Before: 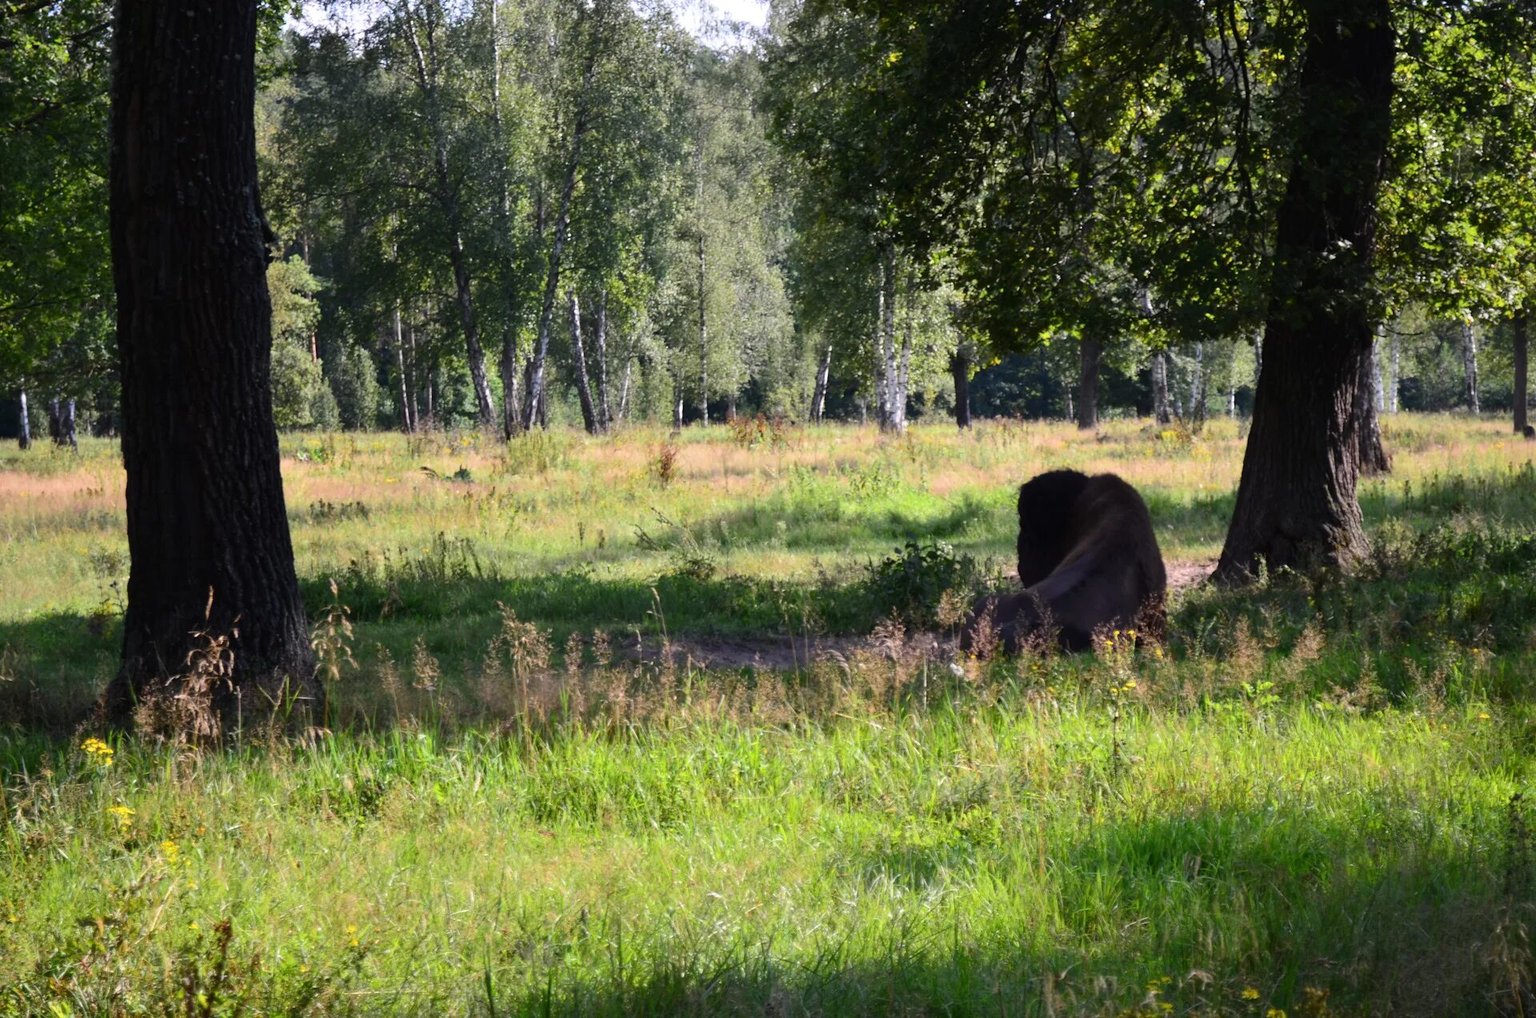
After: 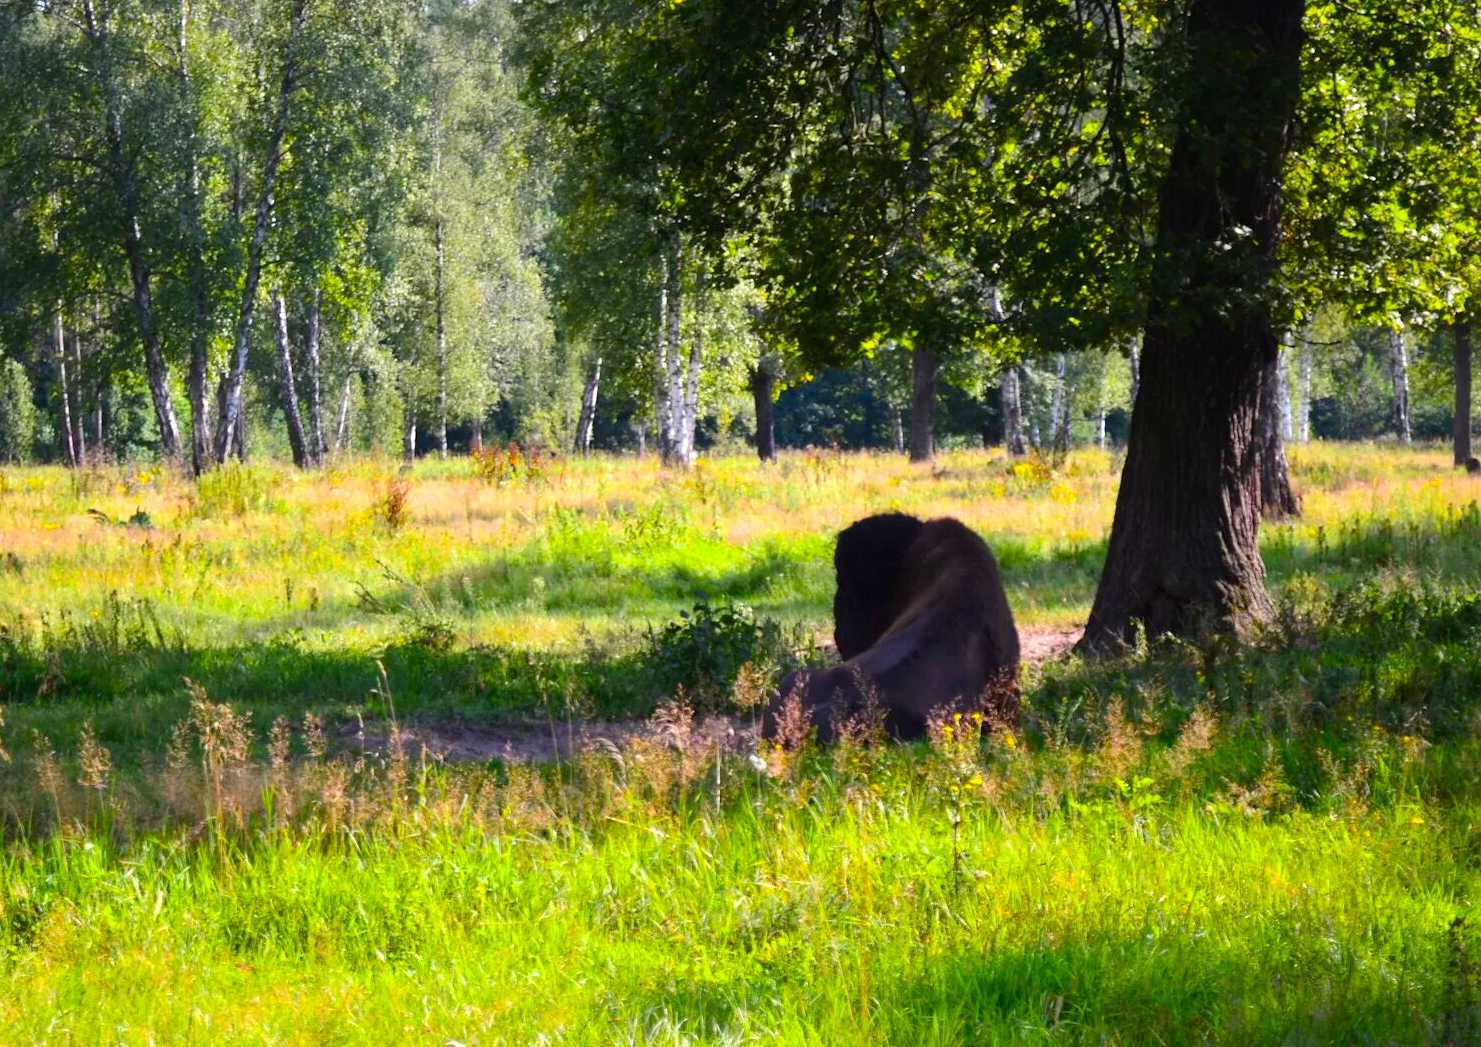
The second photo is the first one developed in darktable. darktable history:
color balance rgb: power › hue 310.83°, linear chroma grading › global chroma 9.305%, perceptual saturation grading › global saturation 25.814%, perceptual brilliance grading › global brilliance 9.658%, perceptual brilliance grading › shadows 14.317%, global vibrance 20%
crop: left 22.856%, top 5.856%, bottom 11.819%
